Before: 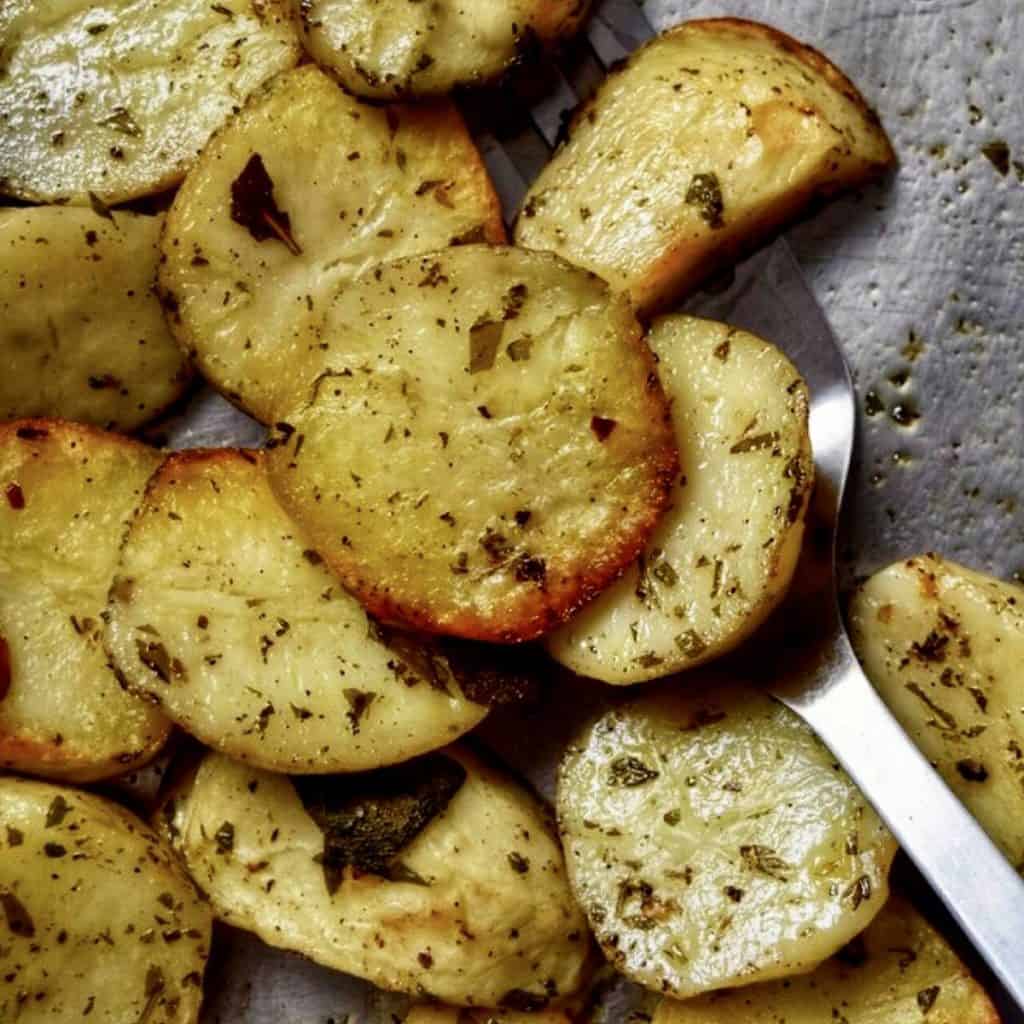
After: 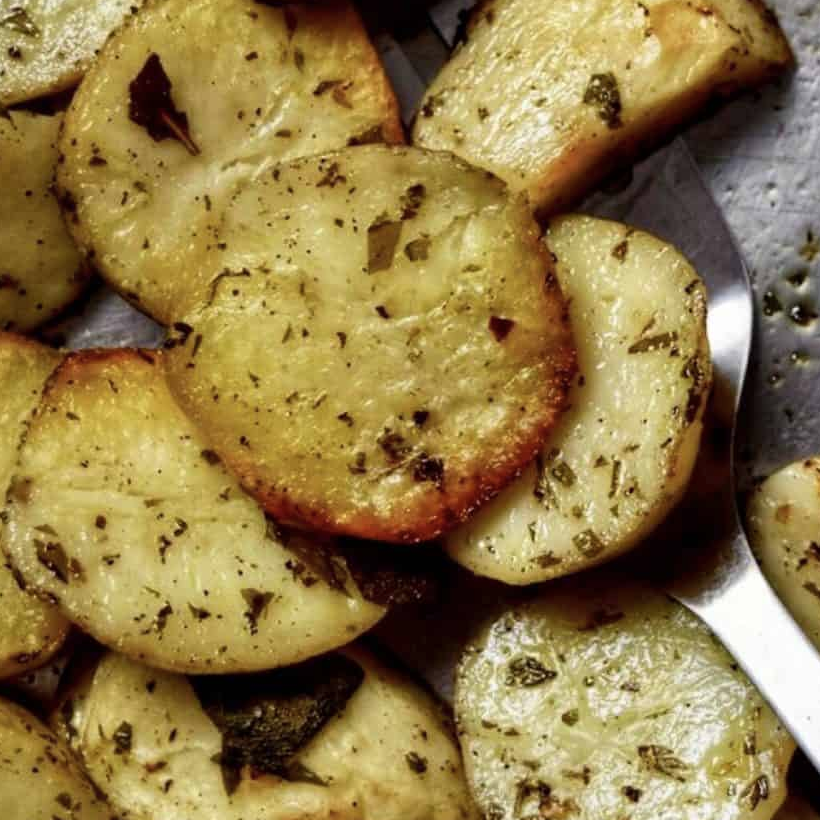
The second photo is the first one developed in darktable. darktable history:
crop and rotate: left 9.979%, top 9.813%, right 9.941%, bottom 10.106%
color zones: curves: ch1 [(0, 0.469) (0.01, 0.469) (0.12, 0.446) (0.248, 0.469) (0.5, 0.5) (0.748, 0.5) (0.99, 0.469) (1, 0.469)]
